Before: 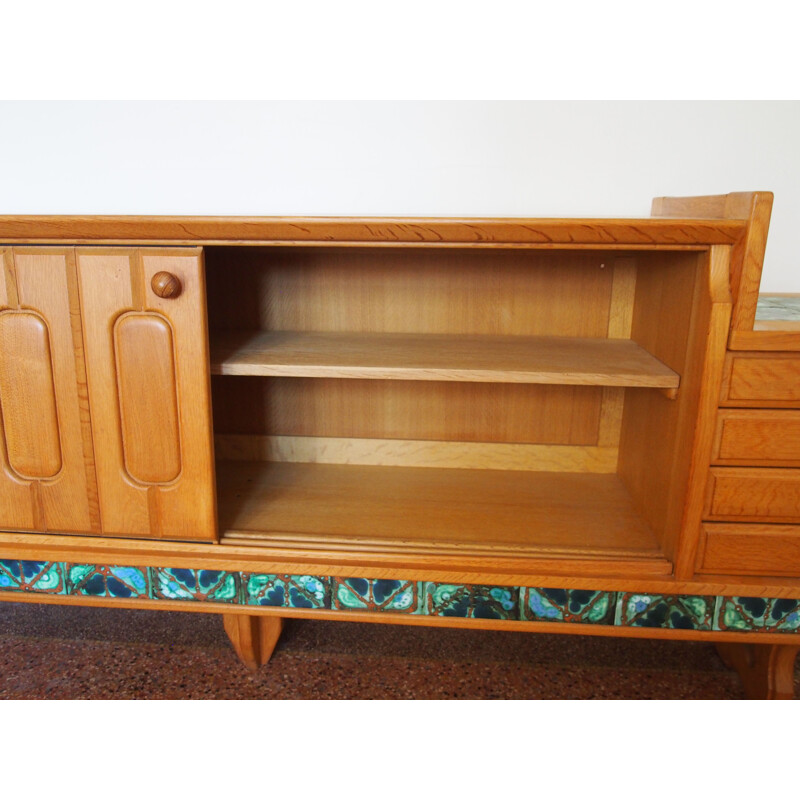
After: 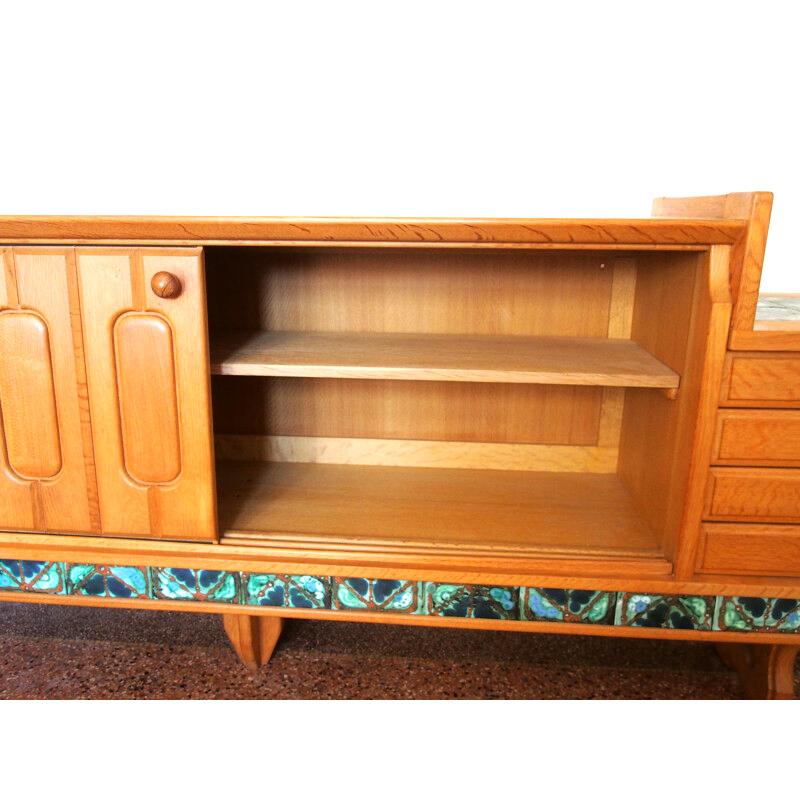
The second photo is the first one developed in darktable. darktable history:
tone equalizer: -8 EV -0.778 EV, -7 EV -0.736 EV, -6 EV -0.59 EV, -5 EV -0.415 EV, -3 EV 0.37 EV, -2 EV 0.6 EV, -1 EV 0.695 EV, +0 EV 0.777 EV
color correction: highlights a* 3.09, highlights b* -1.05, shadows a* -0.052, shadows b* 2.59, saturation 0.978
